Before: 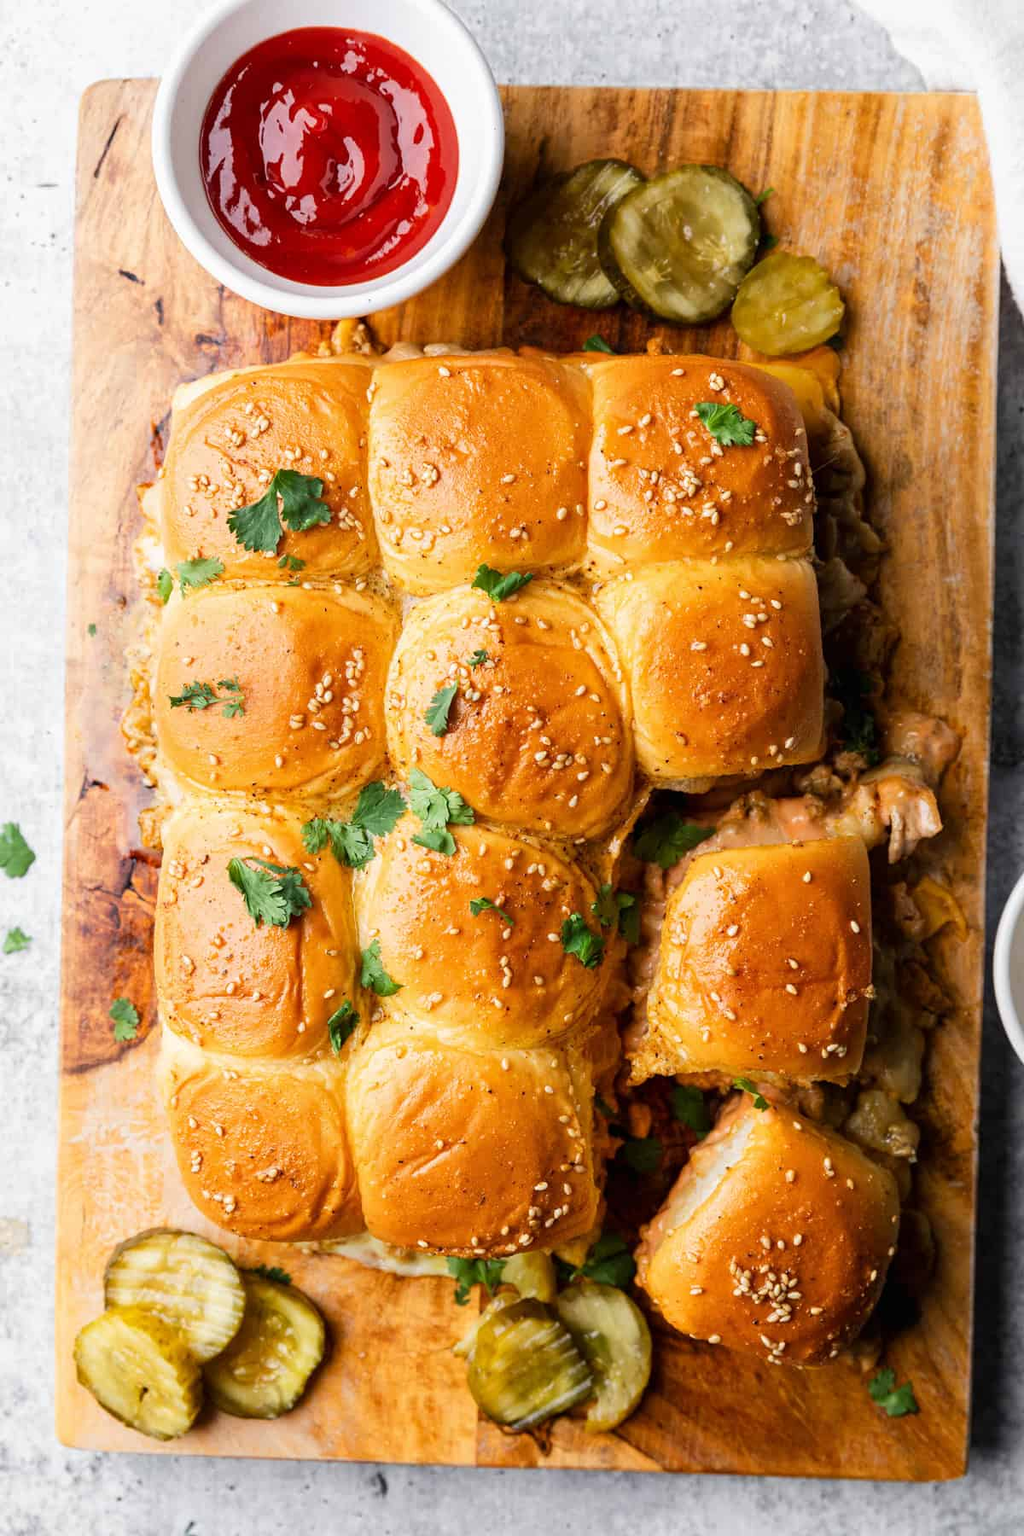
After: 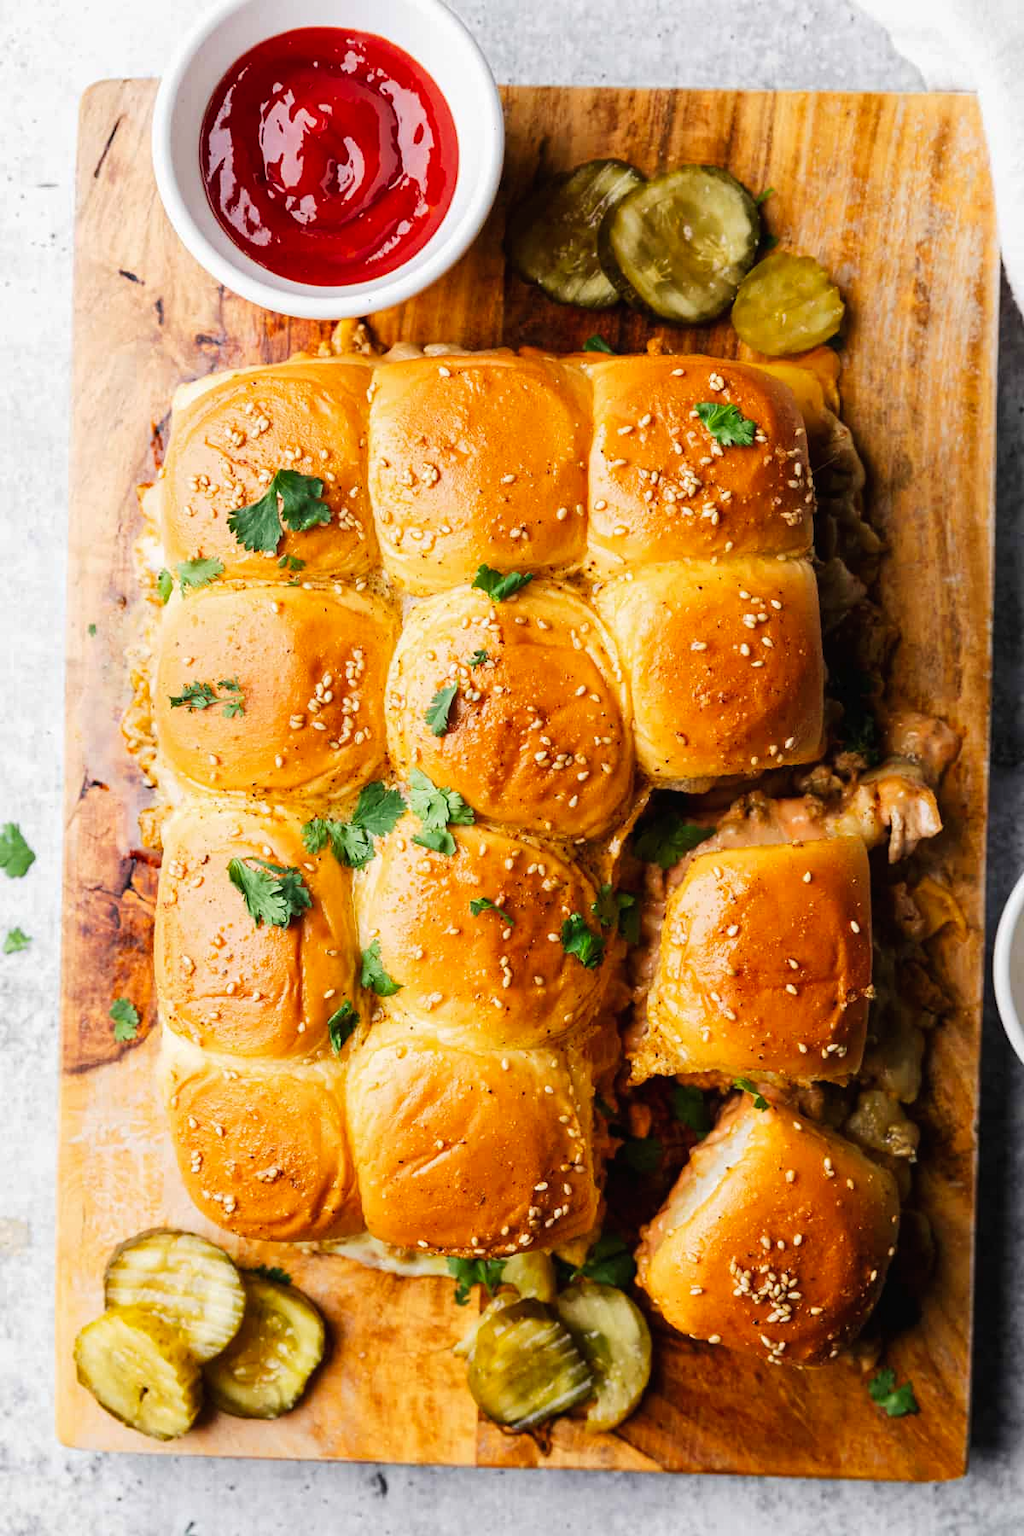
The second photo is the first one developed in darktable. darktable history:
tone curve: curves: ch0 [(0, 0) (0.003, 0.013) (0.011, 0.016) (0.025, 0.023) (0.044, 0.036) (0.069, 0.051) (0.1, 0.076) (0.136, 0.107) (0.177, 0.145) (0.224, 0.186) (0.277, 0.246) (0.335, 0.311) (0.399, 0.378) (0.468, 0.462) (0.543, 0.548) (0.623, 0.636) (0.709, 0.728) (0.801, 0.816) (0.898, 0.9) (1, 1)], preserve colors none
